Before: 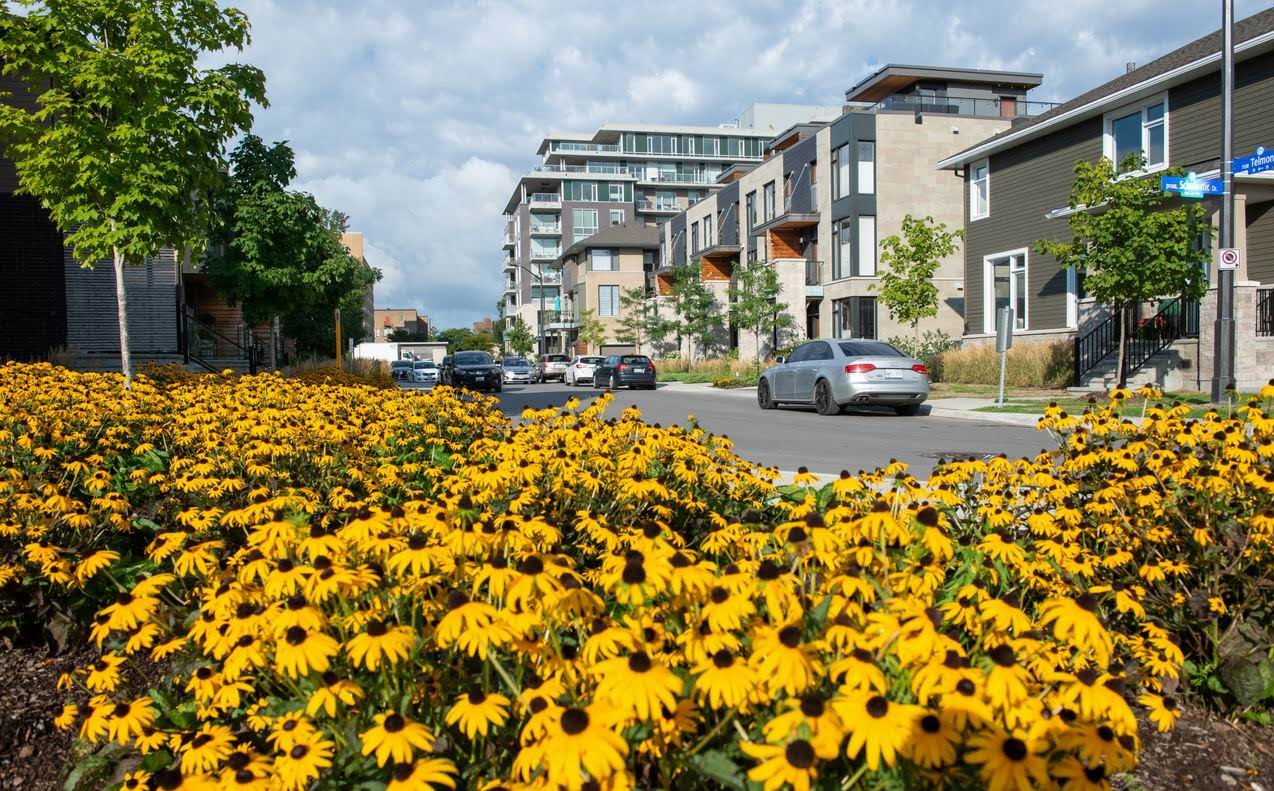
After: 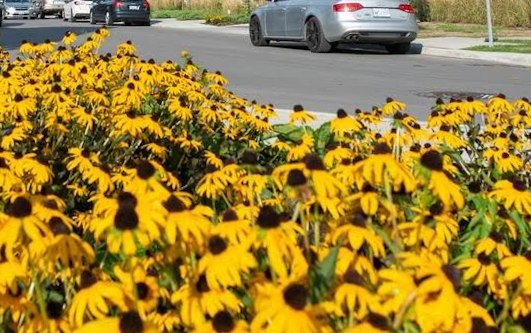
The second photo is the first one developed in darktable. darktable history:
rotate and perspective: rotation 0.72°, lens shift (vertical) -0.352, lens shift (horizontal) -0.051, crop left 0.152, crop right 0.859, crop top 0.019, crop bottom 0.964
crop: left 35.03%, top 36.625%, right 14.663%, bottom 20.057%
